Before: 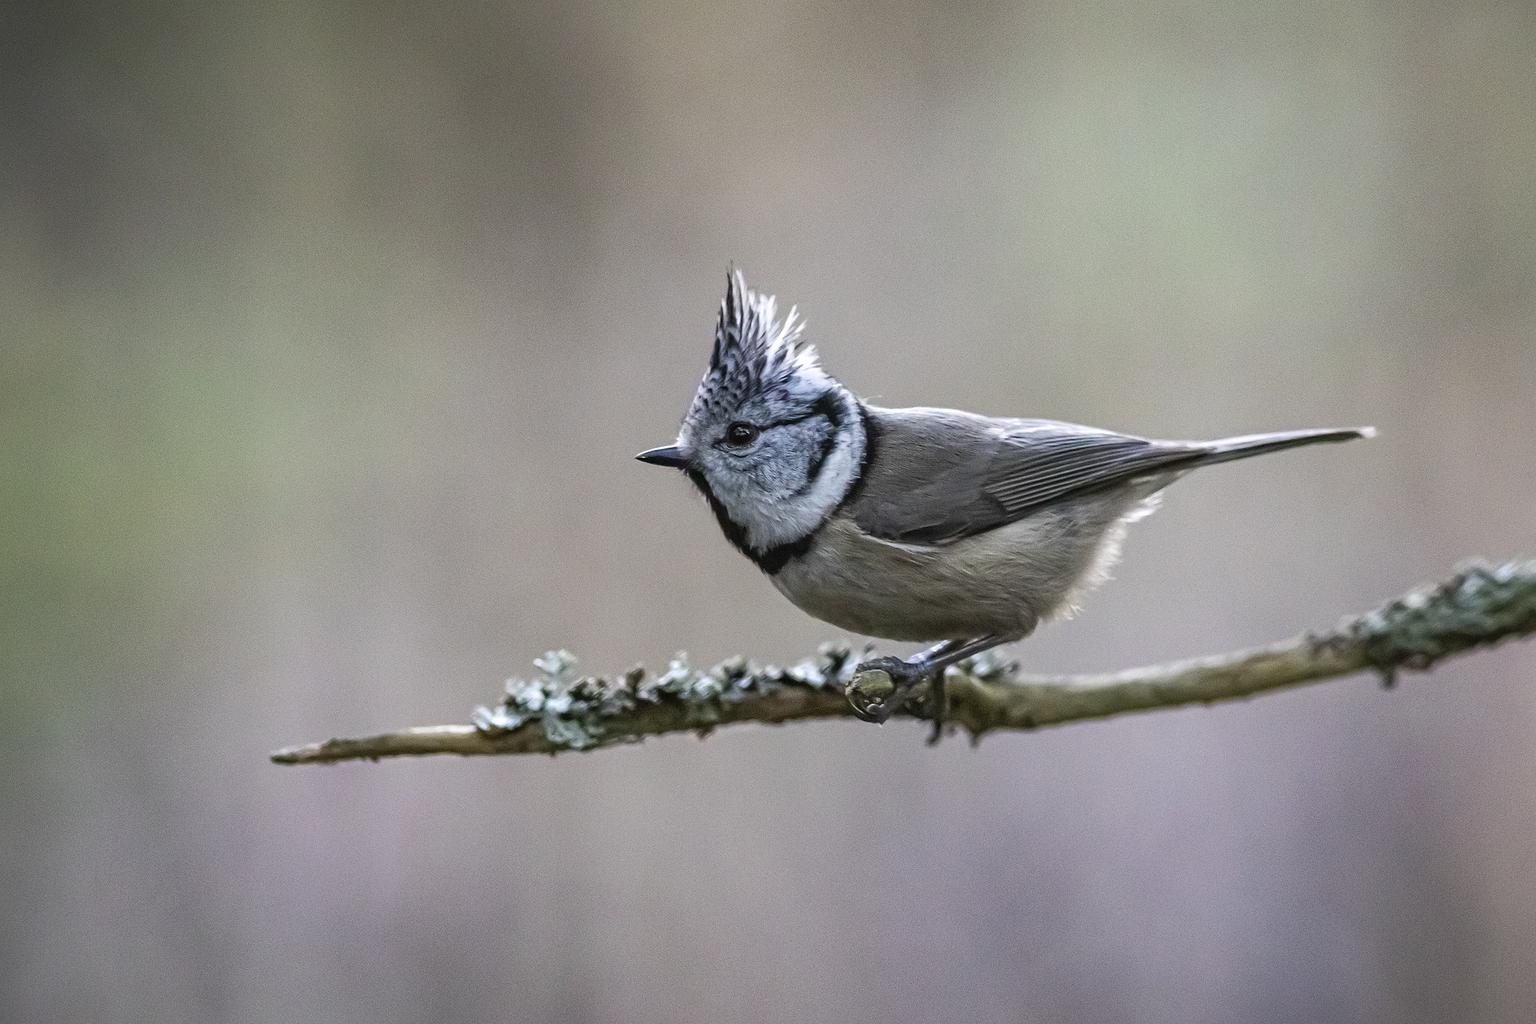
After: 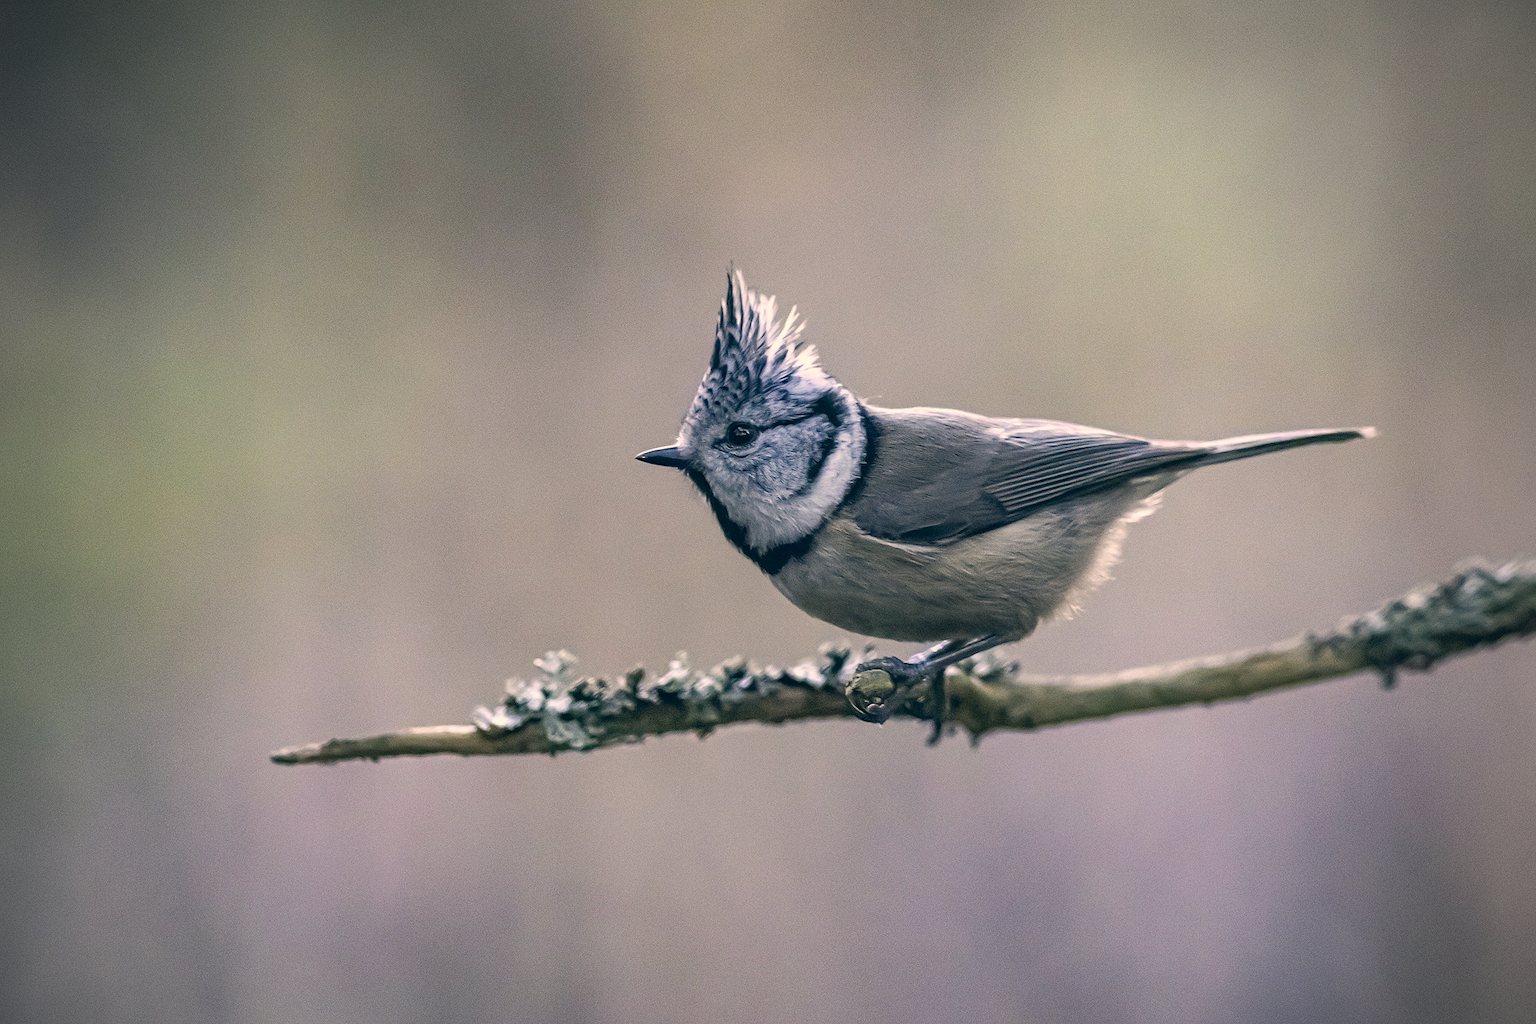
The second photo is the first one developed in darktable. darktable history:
color correction: highlights a* 10.35, highlights b* 14.57, shadows a* -9.63, shadows b* -15.11
vignetting: center (-0.036, 0.142)
